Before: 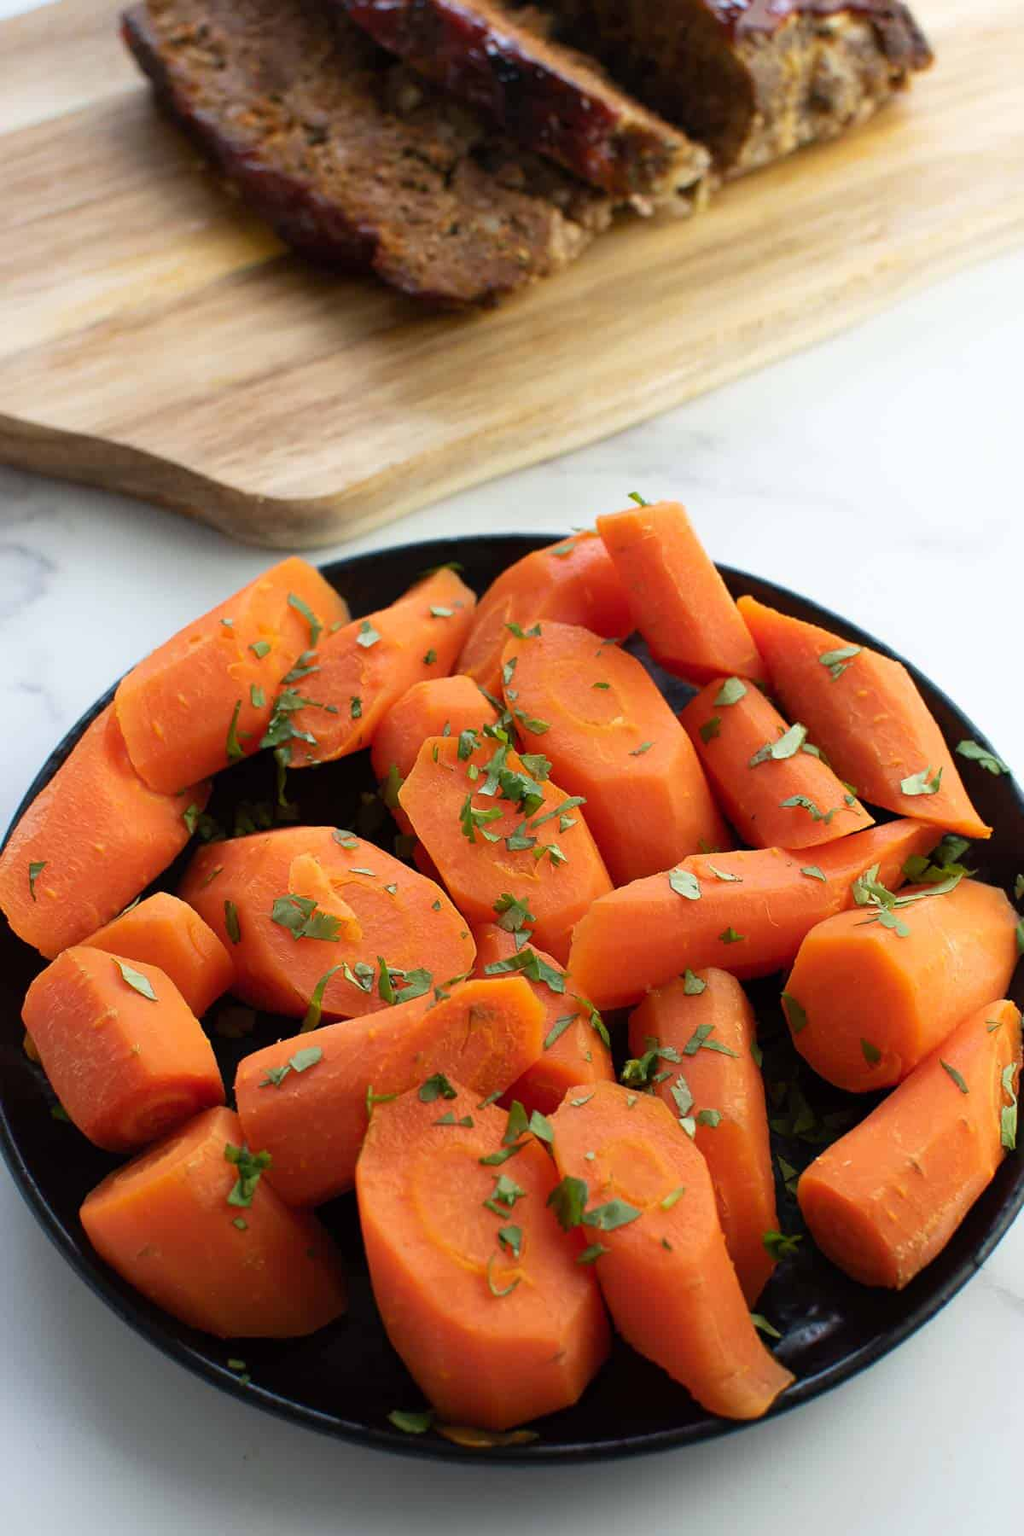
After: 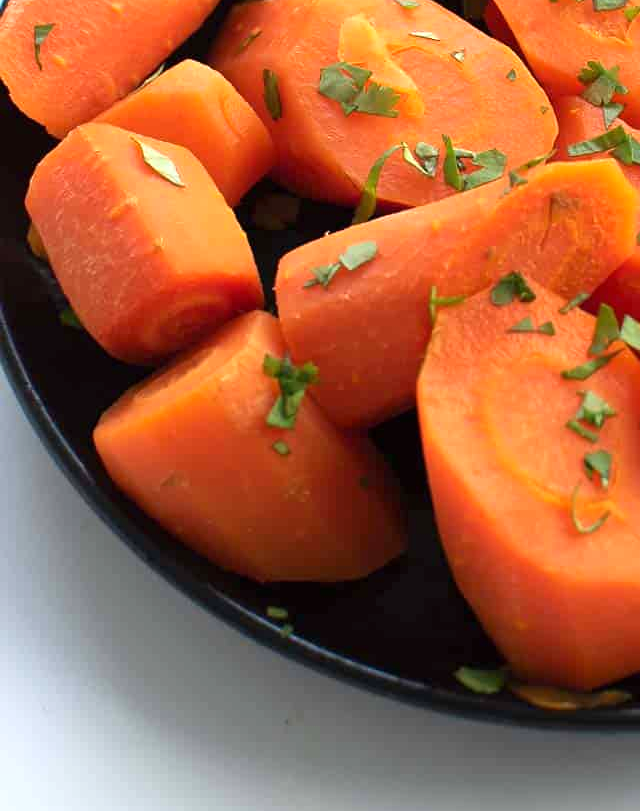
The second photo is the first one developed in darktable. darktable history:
crop and rotate: top 54.778%, right 46.61%, bottom 0.159%
exposure: exposure 0.6 EV, compensate highlight preservation false
